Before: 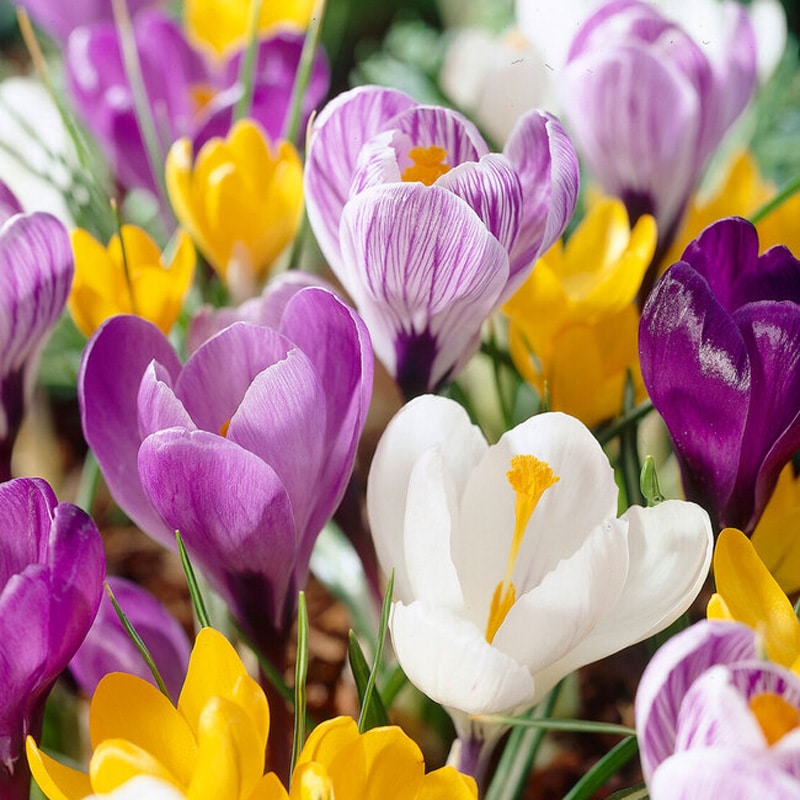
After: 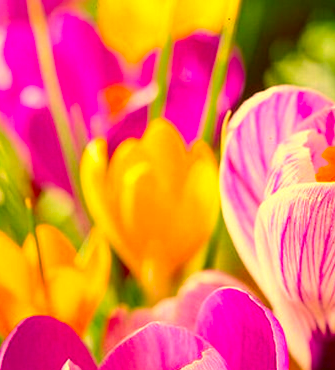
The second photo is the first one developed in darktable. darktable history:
color correction: highlights a* 10.44, highlights b* 30.04, shadows a* 2.73, shadows b* 17.51, saturation 1.72
exposure: black level correction 0, exposure 0.3 EV, compensate highlight preservation false
color zones: curves: ch1 [(0, 0.525) (0.143, 0.556) (0.286, 0.52) (0.429, 0.5) (0.571, 0.5) (0.714, 0.5) (0.857, 0.503) (1, 0.525)]
crop and rotate: left 10.817%, top 0.062%, right 47.194%, bottom 53.626%
